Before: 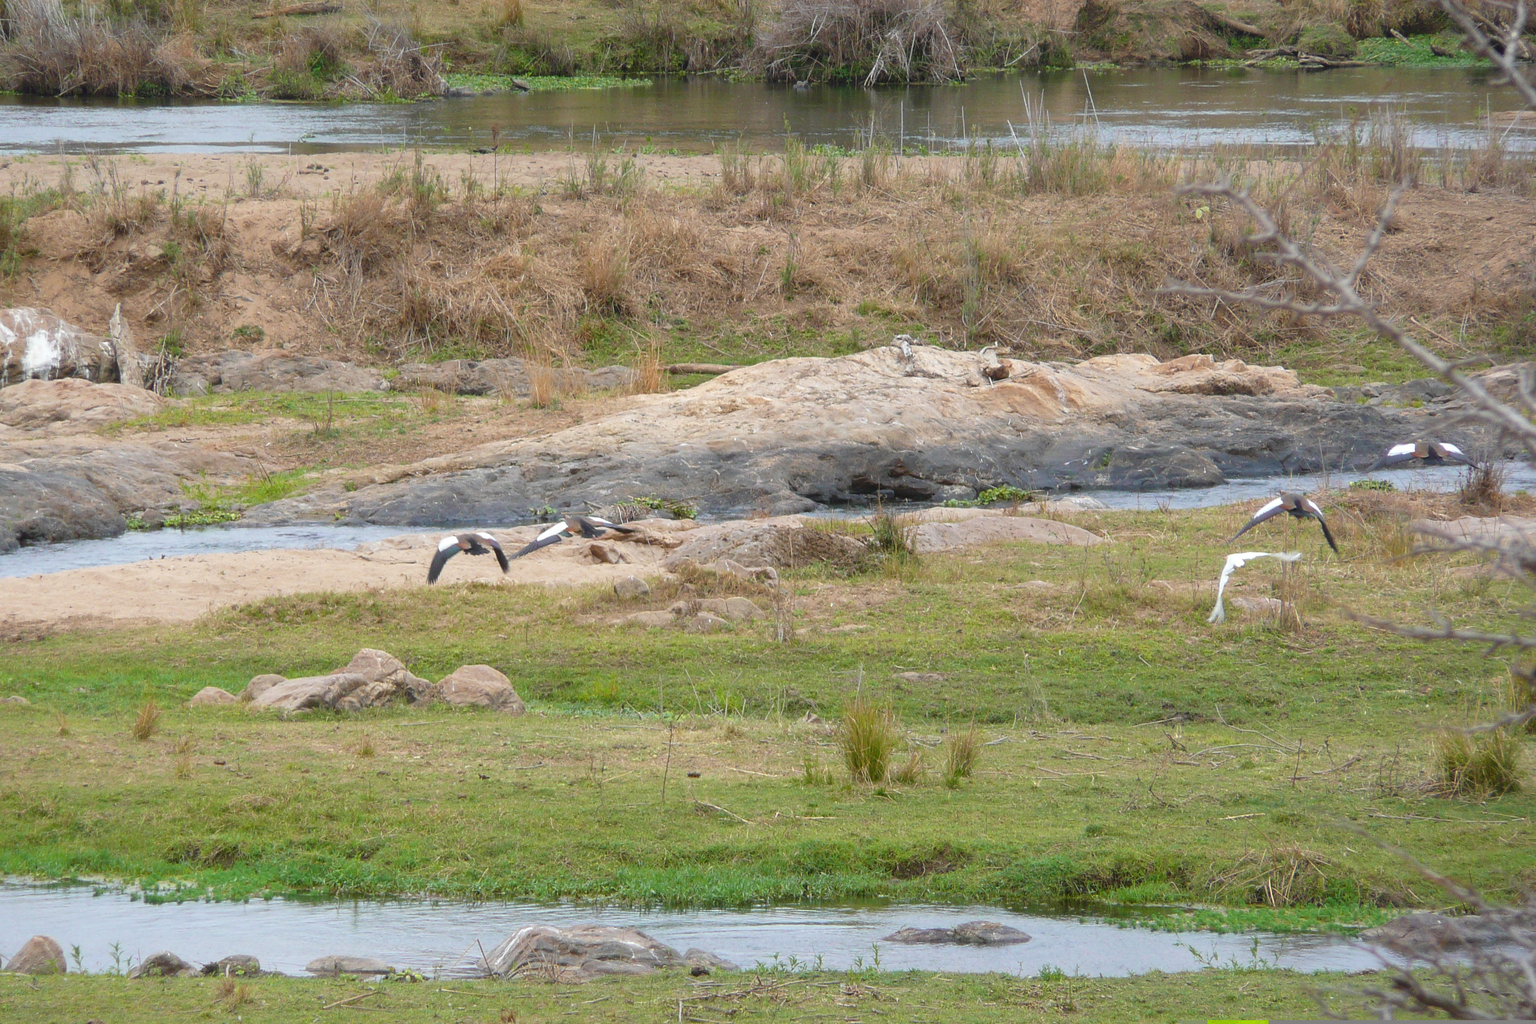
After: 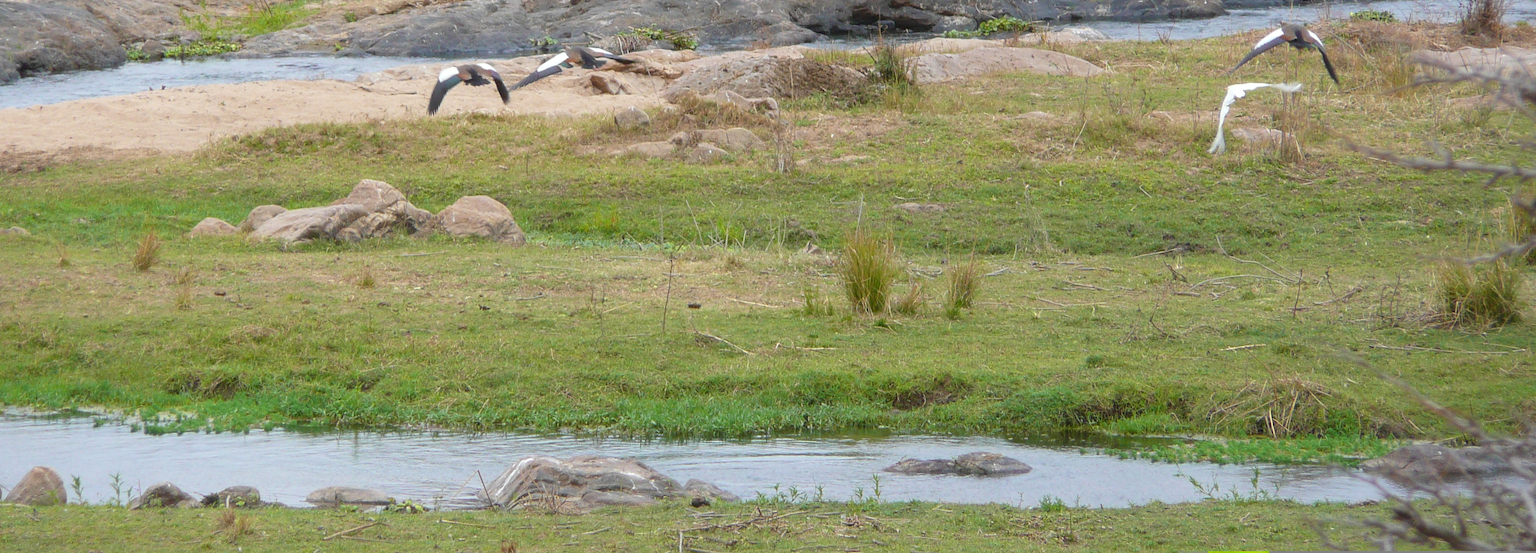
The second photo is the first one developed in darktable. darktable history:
crop and rotate: top 45.916%, right 0.01%
